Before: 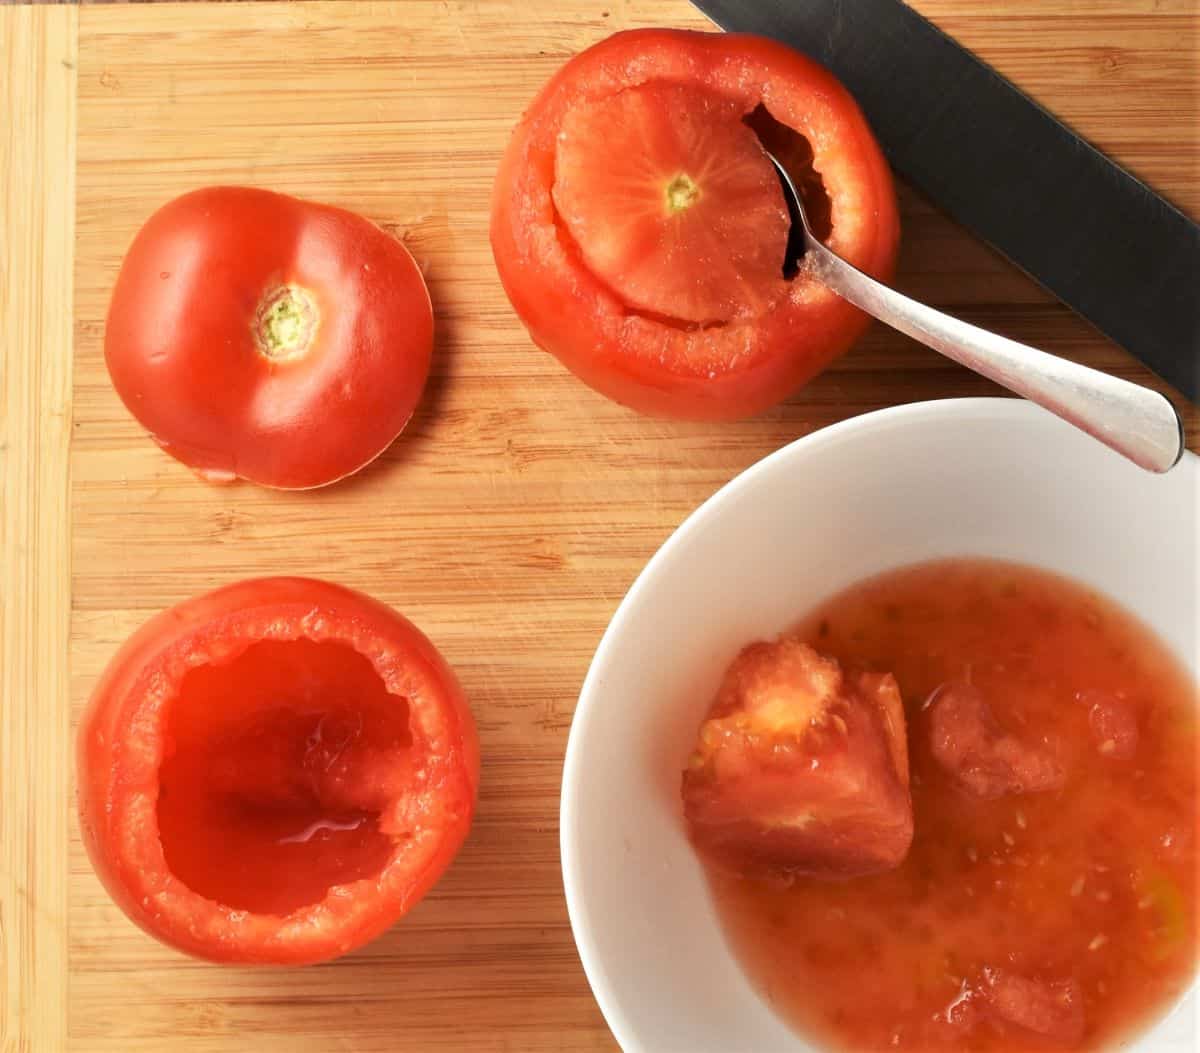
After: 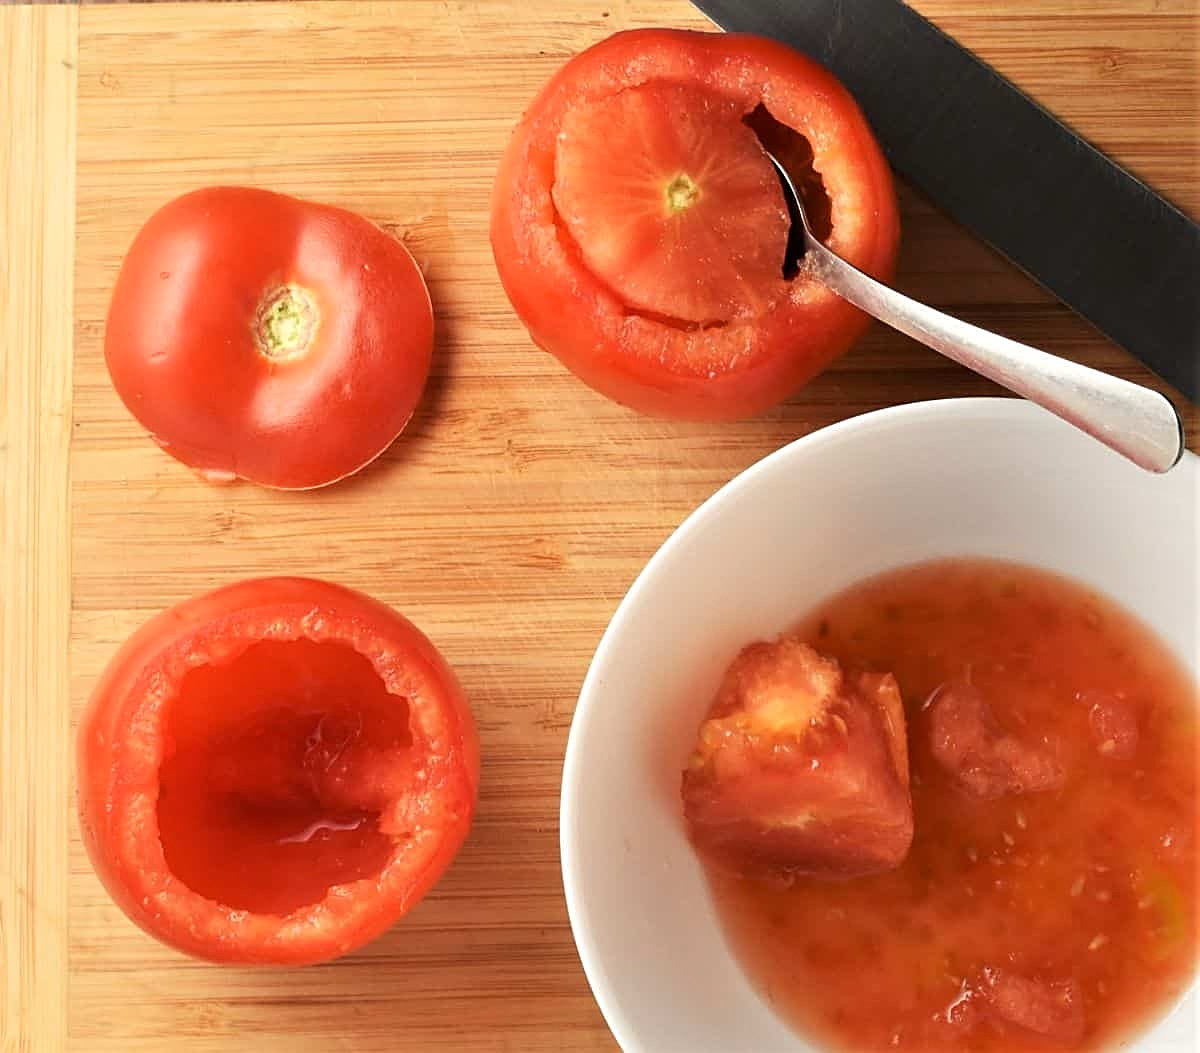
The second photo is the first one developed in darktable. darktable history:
shadows and highlights: radius 93.07, shadows -14.46, white point adjustment 0.23, highlights 31.48, compress 48.23%, highlights color adjustment 52.79%, soften with gaussian
sharpen: on, module defaults
